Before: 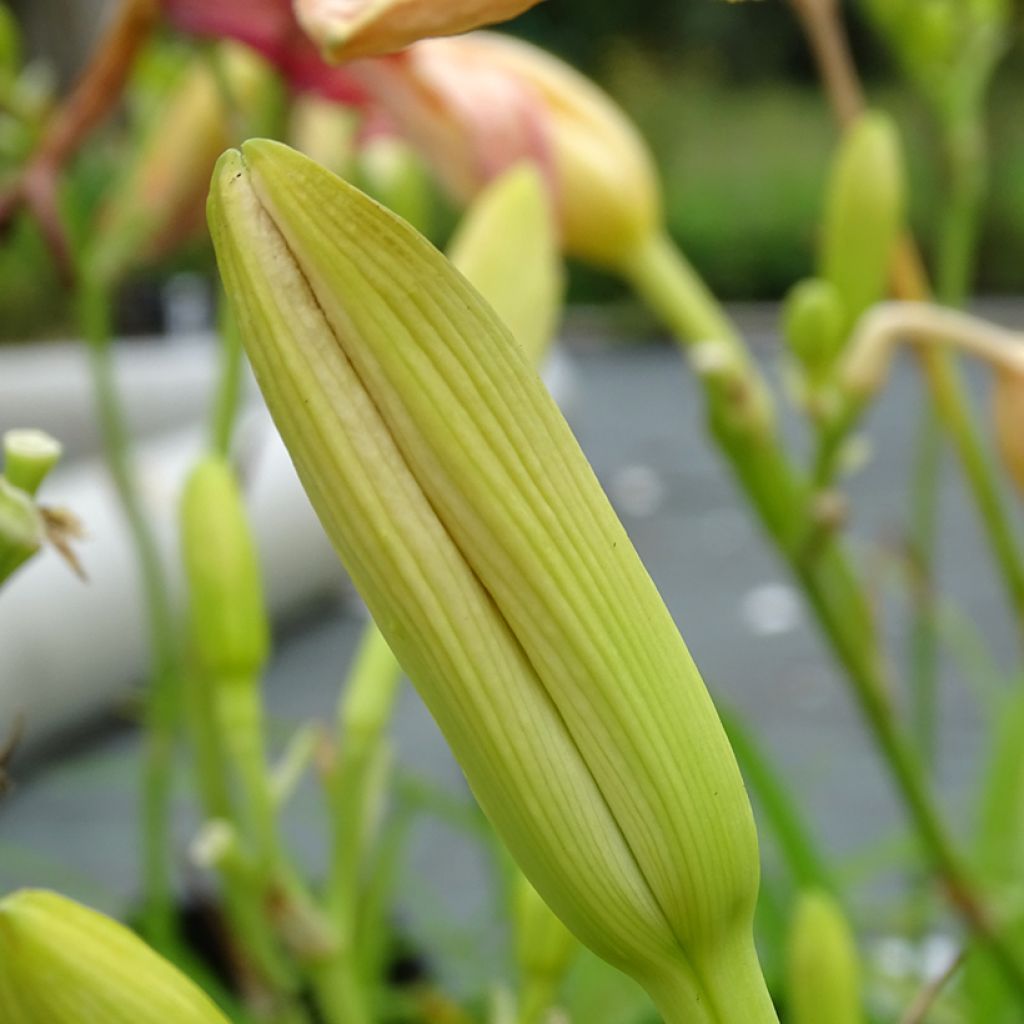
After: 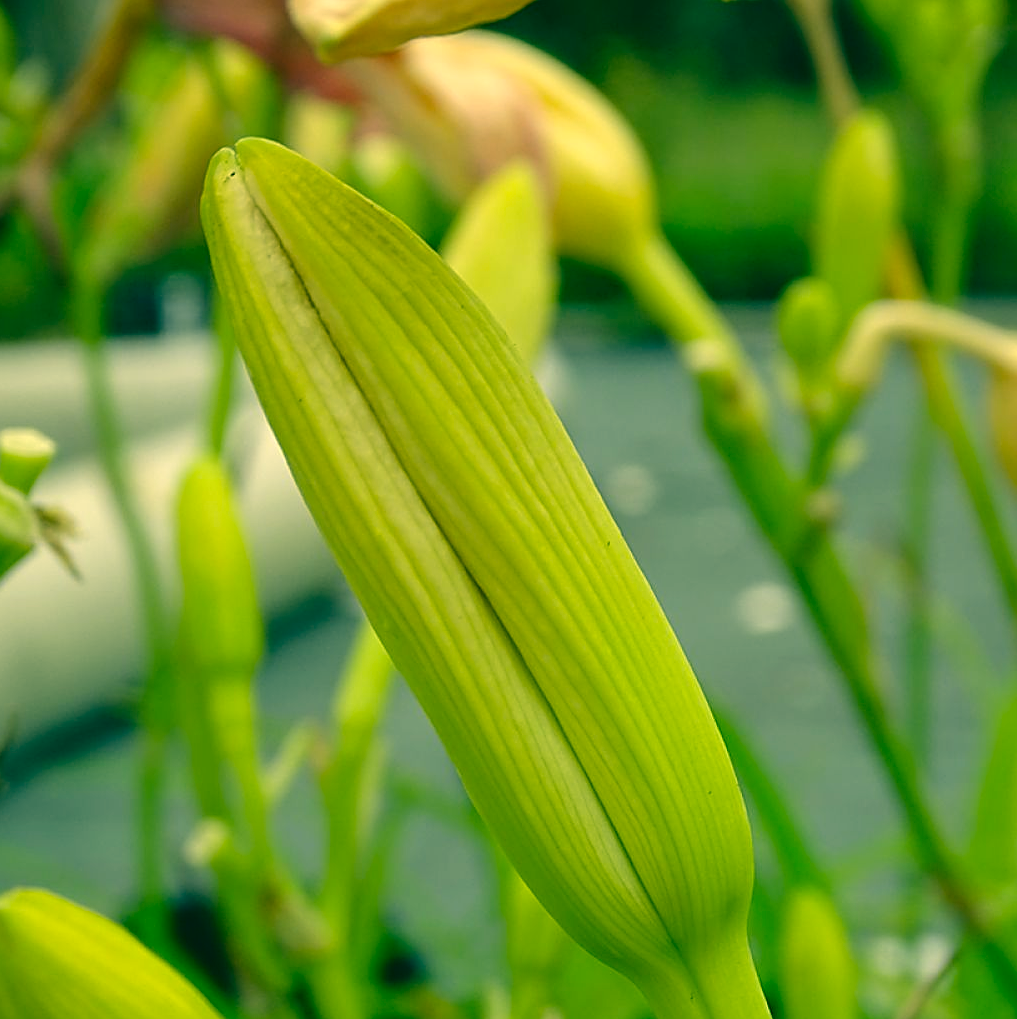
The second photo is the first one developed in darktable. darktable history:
sharpen: on, module defaults
crop and rotate: left 0.614%, top 0.179%, bottom 0.309%
color correction: highlights a* 1.83, highlights b* 34.02, shadows a* -36.68, shadows b* -5.48
